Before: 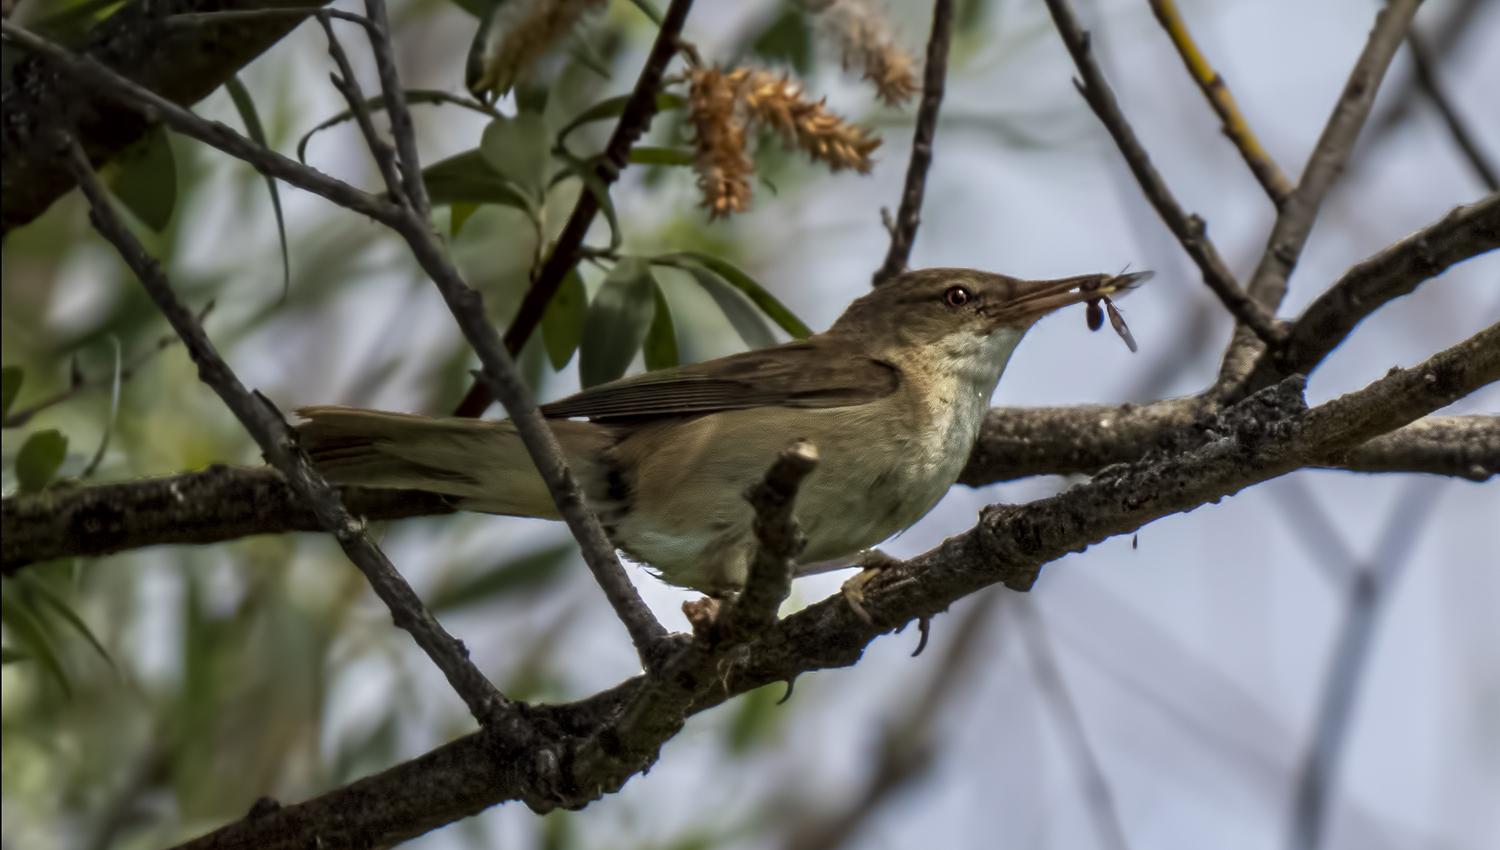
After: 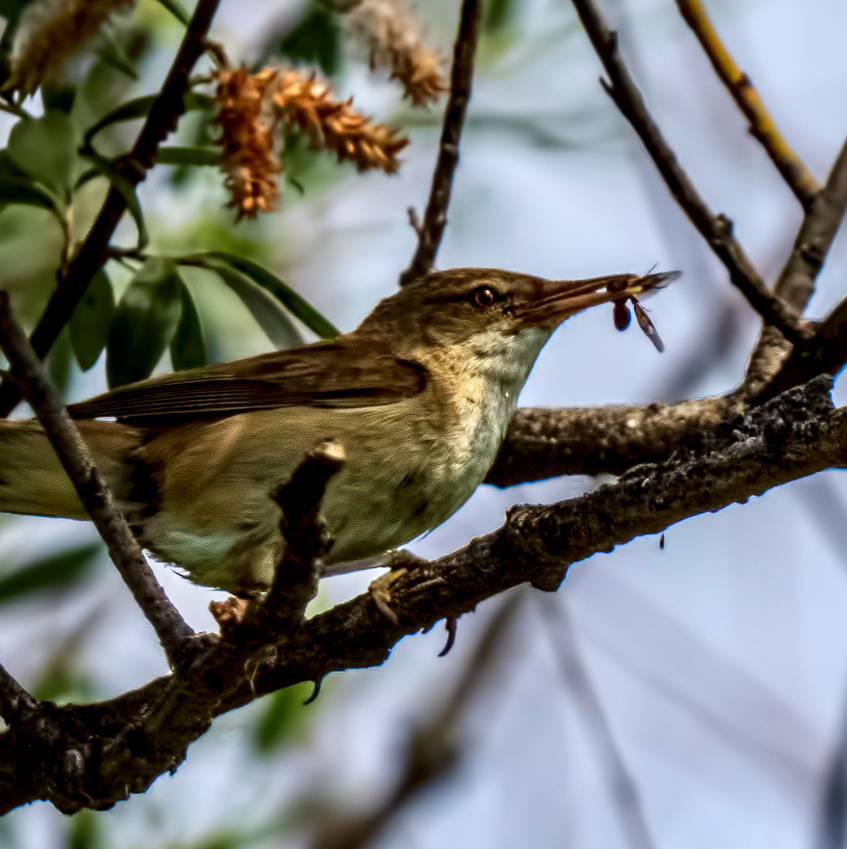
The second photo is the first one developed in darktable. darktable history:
crop: left 31.57%, top 0.021%, right 11.96%
local contrast: detail 150%
tone curve: curves: ch0 [(0, 0.011) (0.139, 0.106) (0.295, 0.271) (0.499, 0.523) (0.739, 0.782) (0.857, 0.879) (1, 0.967)]; ch1 [(0, 0) (0.272, 0.249) (0.39, 0.379) (0.469, 0.456) (0.495, 0.497) (0.524, 0.53) (0.588, 0.62) (0.725, 0.779) (1, 1)]; ch2 [(0, 0) (0.125, 0.089) (0.35, 0.317) (0.437, 0.42) (0.502, 0.499) (0.533, 0.553) (0.599, 0.638) (1, 1)], color space Lab, independent channels, preserve colors none
